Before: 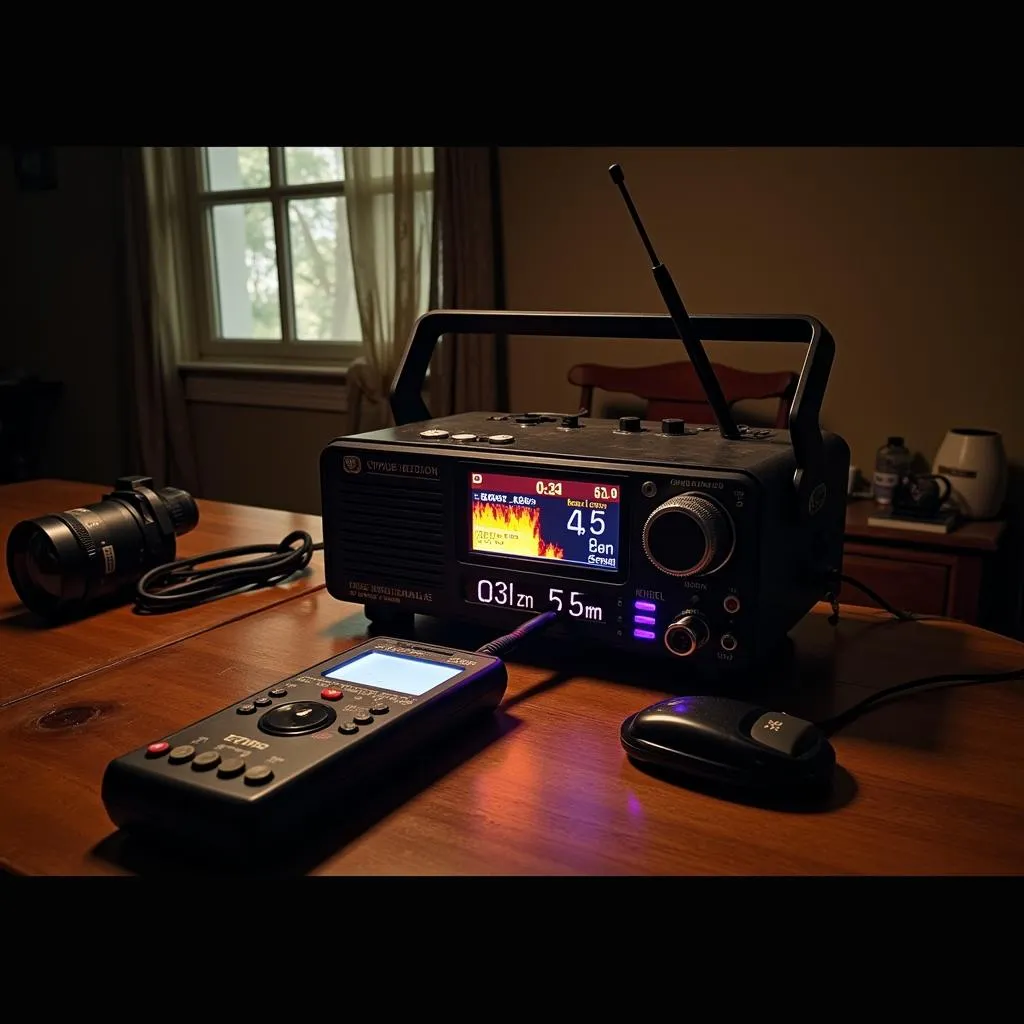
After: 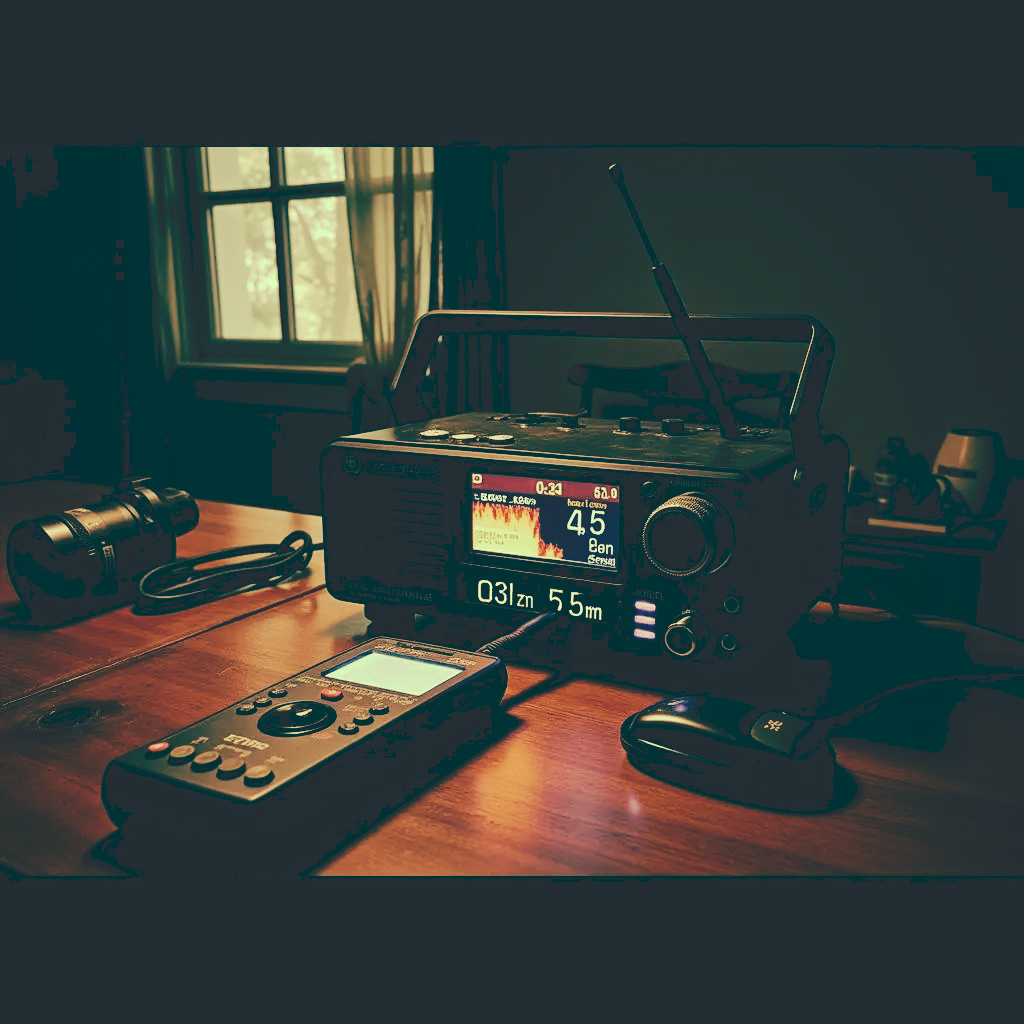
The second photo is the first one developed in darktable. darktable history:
tone curve: curves: ch0 [(0, 0) (0.003, 0.169) (0.011, 0.169) (0.025, 0.169) (0.044, 0.173) (0.069, 0.178) (0.1, 0.183) (0.136, 0.185) (0.177, 0.197) (0.224, 0.227) (0.277, 0.292) (0.335, 0.391) (0.399, 0.491) (0.468, 0.592) (0.543, 0.672) (0.623, 0.734) (0.709, 0.785) (0.801, 0.844) (0.898, 0.893) (1, 1)], preserve colors none
color look up table: target L [92.15, 92.48, 85.33, 80.4, 65.14, 62.64, 52.89, 53.58, 44.99, 32.18, 16.13, 201.48, 74.71, 74.23, 62.22, 60.2, 63.71, 59.86, 54.86, 40.26, 32.3, 10.33, 8.971, 99.23, 75.78, 76.41, 83.83, 64.93, 86.87, 66.38, 66.74, 50.52, 45.3, 47.4, 54.44, 42.89, 45.89, 52.98, 29.71, 35.1, 16.36, 10.78, 89.53, 81.44, 76.15, 66.79, 53.48, 39.47, 11], target a [-21.4, -21.68, -34.35, -45.97, -2.092, -8.572, -42.48, -19.89, -27.87, -20.63, -47.69, 0, 10.54, 17.82, 27.38, 17.41, 43.34, 54.05, 33.49, 38.25, 6.689, -30.11, -25.81, -19.02, -7.285, 17.2, 1.414, 37.38, -0.958, 12.83, 0.732, 2.531, 1.435, 44.73, 20.84, 20.12, 13.04, 23.66, -3.028, 6.27, -47.41, -30.14, -21.62, -53.79, -38.52, -2.783, -21.58, -19.83, -32.35], target b [60.42, 50.03, 59.84, 52.07, 50.32, 33.27, 32.68, 19.98, 25.71, 9.419, -8.97, -0.001, 39.55, 46.94, 50.81, 36.77, 36.72, 46.37, 24.98, 23.9, 12.57, -18.58, -20.24, 40.69, 20.75, 35.3, 32.75, 22.63, 34.43, 27.77, 4.643, 16.58, 3.086, 12.57, 14.62, 10.71, 3.595, 5.043, 2.04, -16.4, -11.8, -23.59, 34.44, 34.45, 22.02, 29.8, 5.816, 4.613, -17.49], num patches 49
